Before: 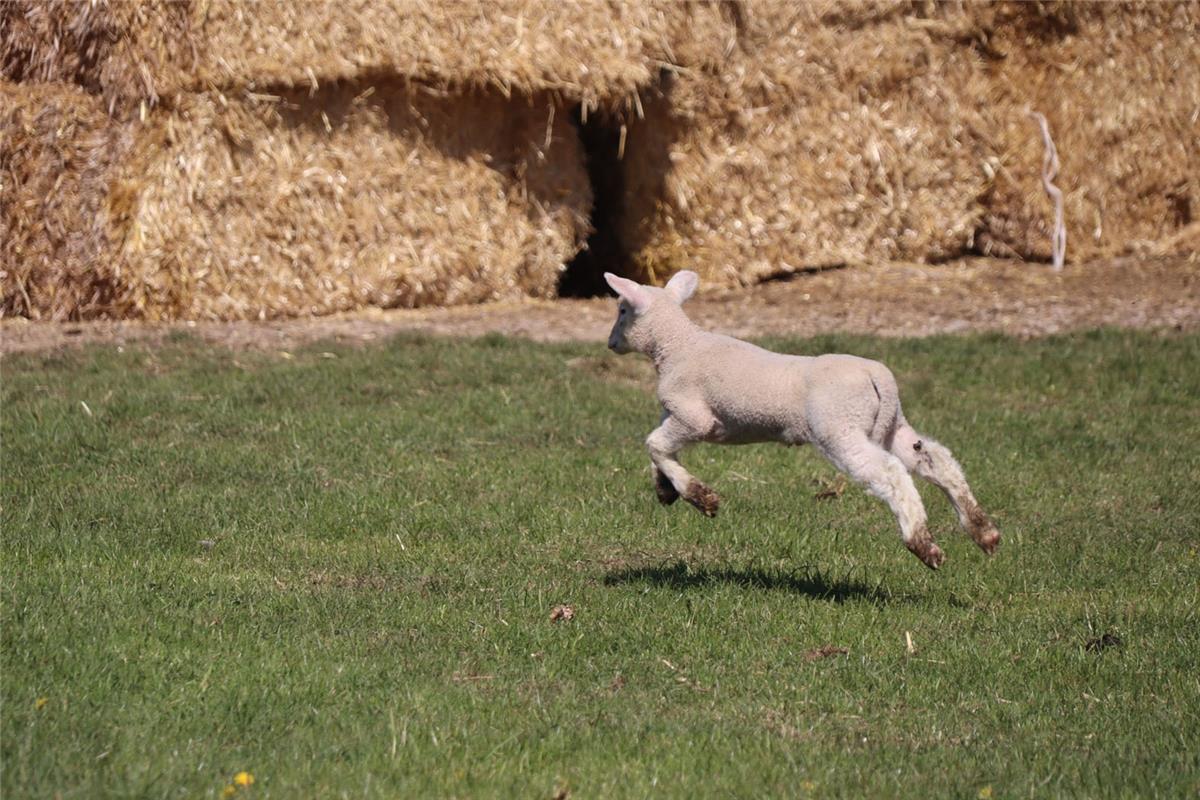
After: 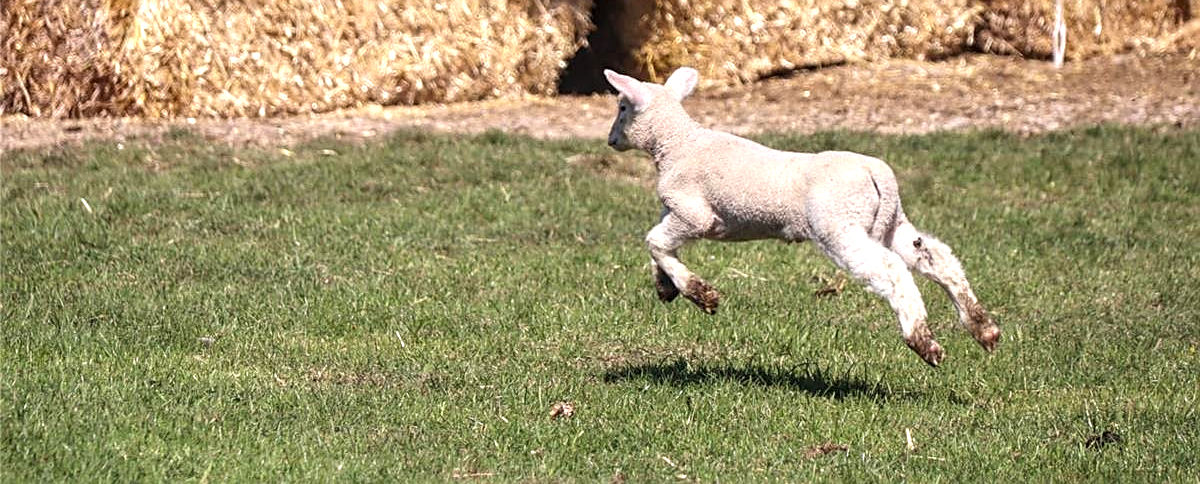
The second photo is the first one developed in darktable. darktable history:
exposure: exposure 0.72 EV, compensate exposure bias true, compensate highlight preservation false
sharpen: on, module defaults
crop and rotate: top 25.473%, bottom 13.961%
local contrast: detail 130%
